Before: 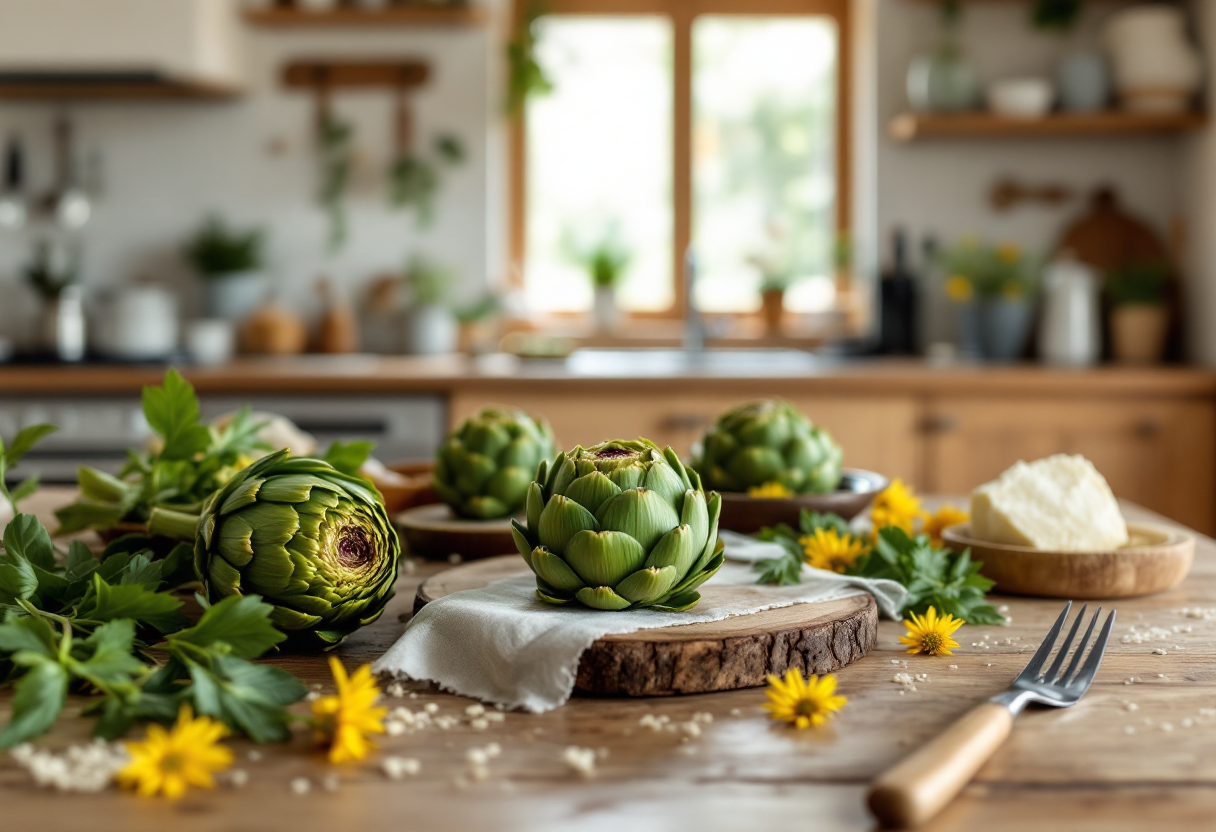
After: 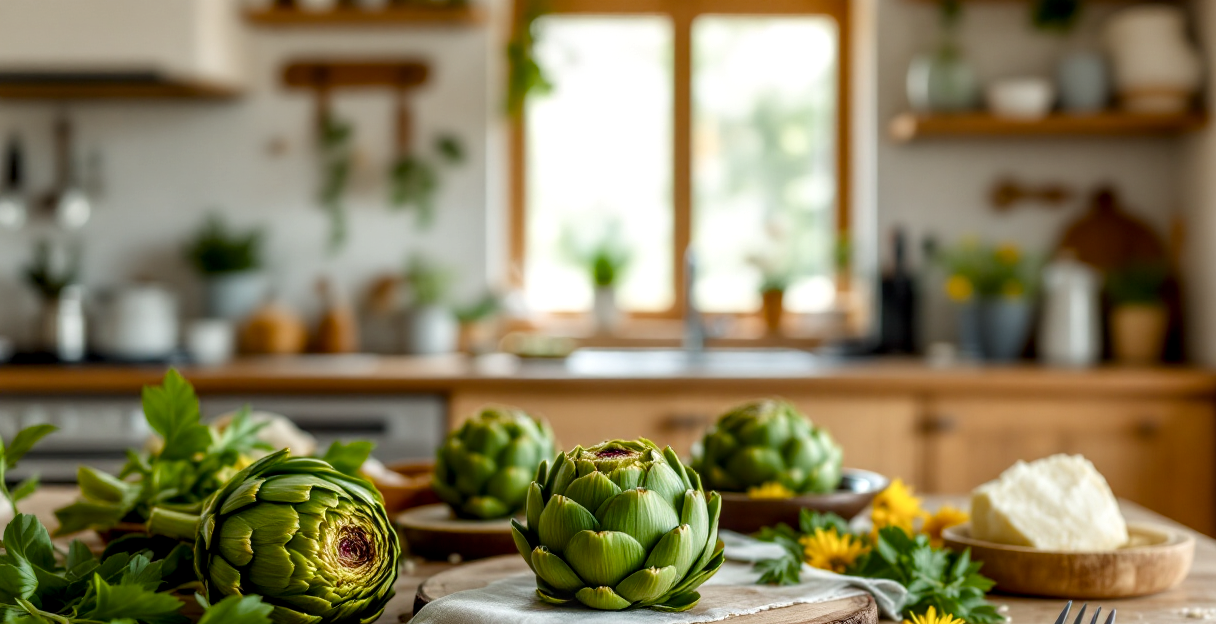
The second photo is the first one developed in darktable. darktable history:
crop: bottom 24.981%
local contrast: on, module defaults
color balance rgb: linear chroma grading › global chroma 15.372%, perceptual saturation grading › global saturation 0.768%, perceptual saturation grading › highlights -16.085%, perceptual saturation grading › shadows 25.188%
